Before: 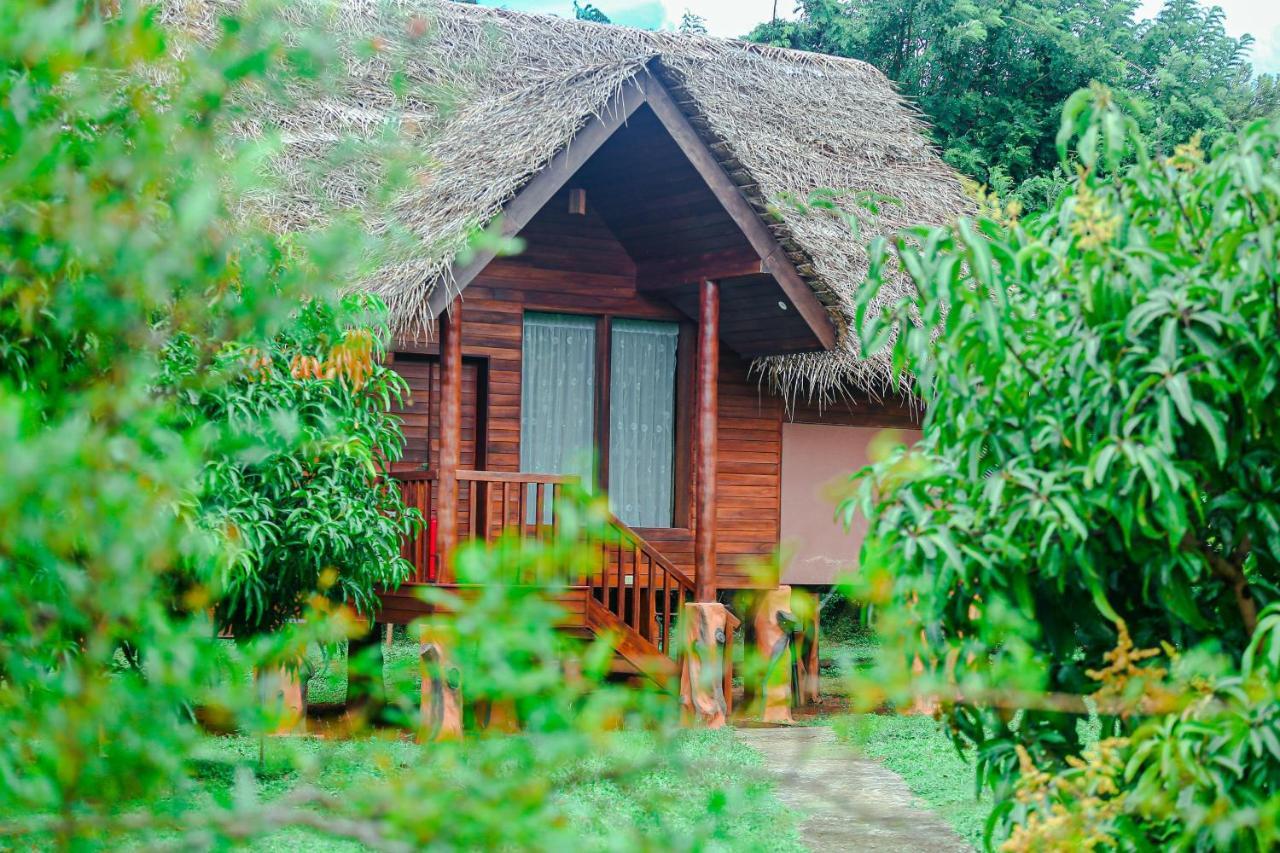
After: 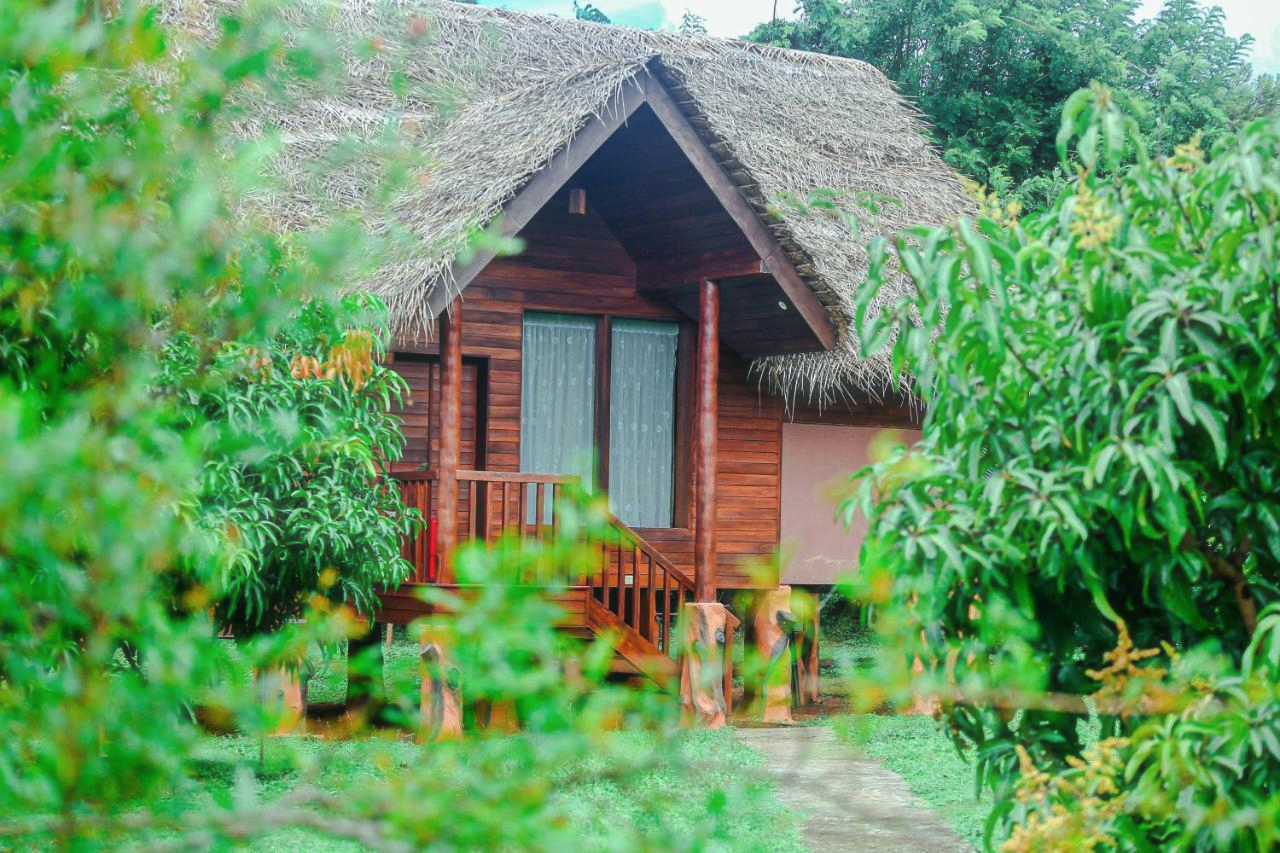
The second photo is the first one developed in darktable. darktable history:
haze removal: strength -0.1, compatibility mode true, adaptive false
